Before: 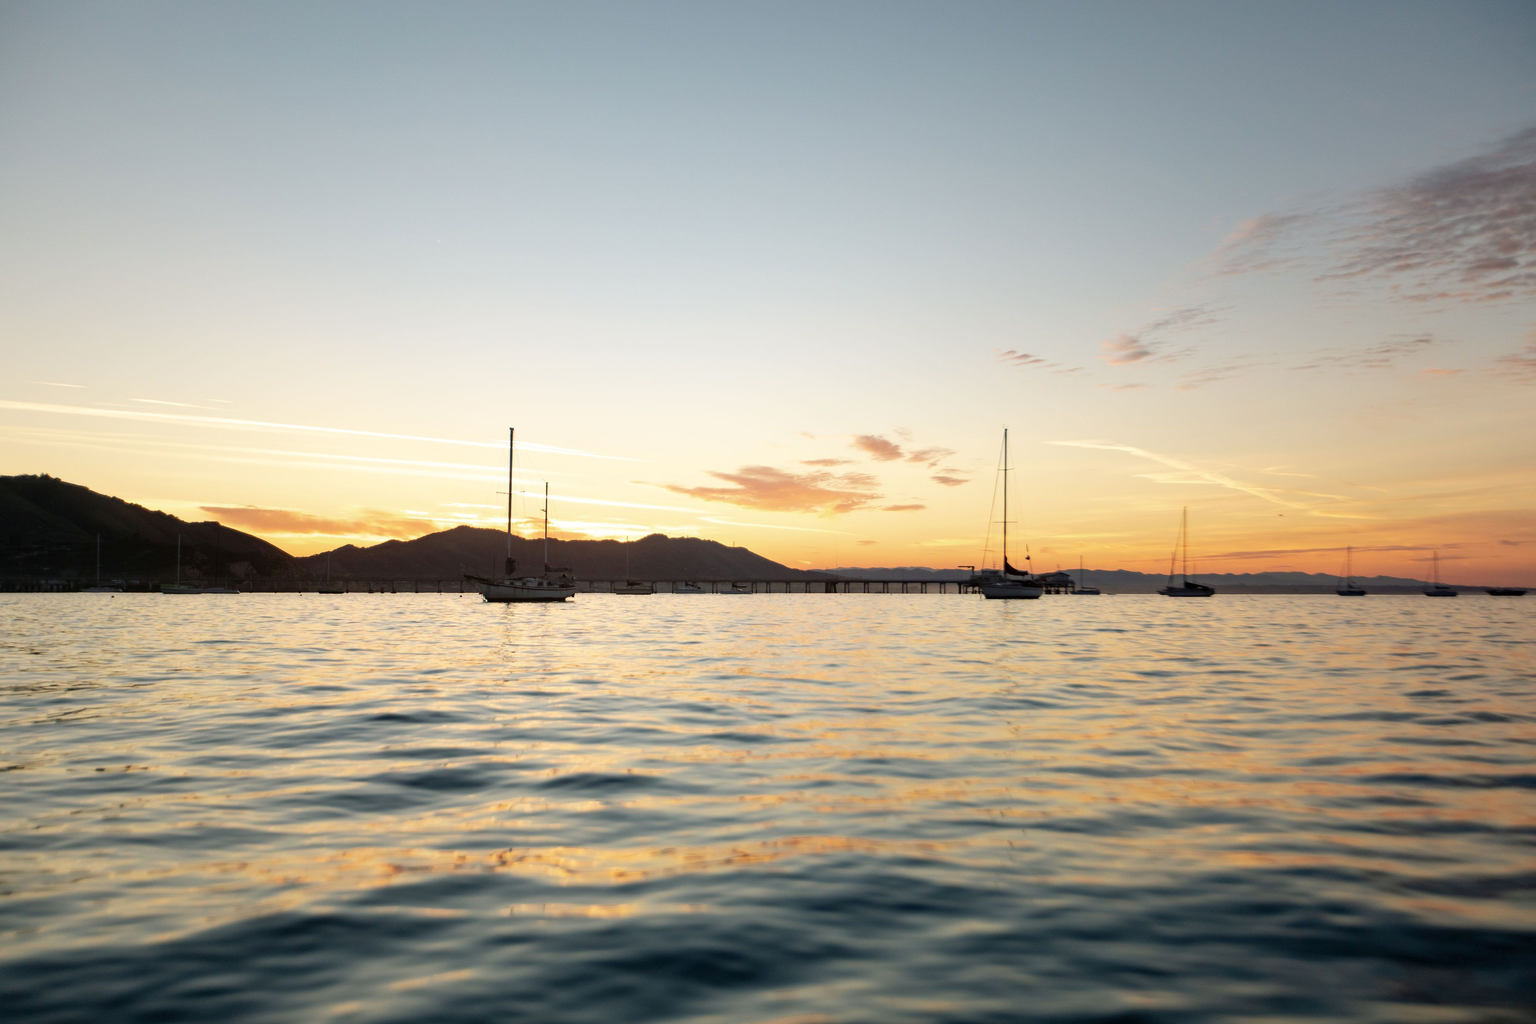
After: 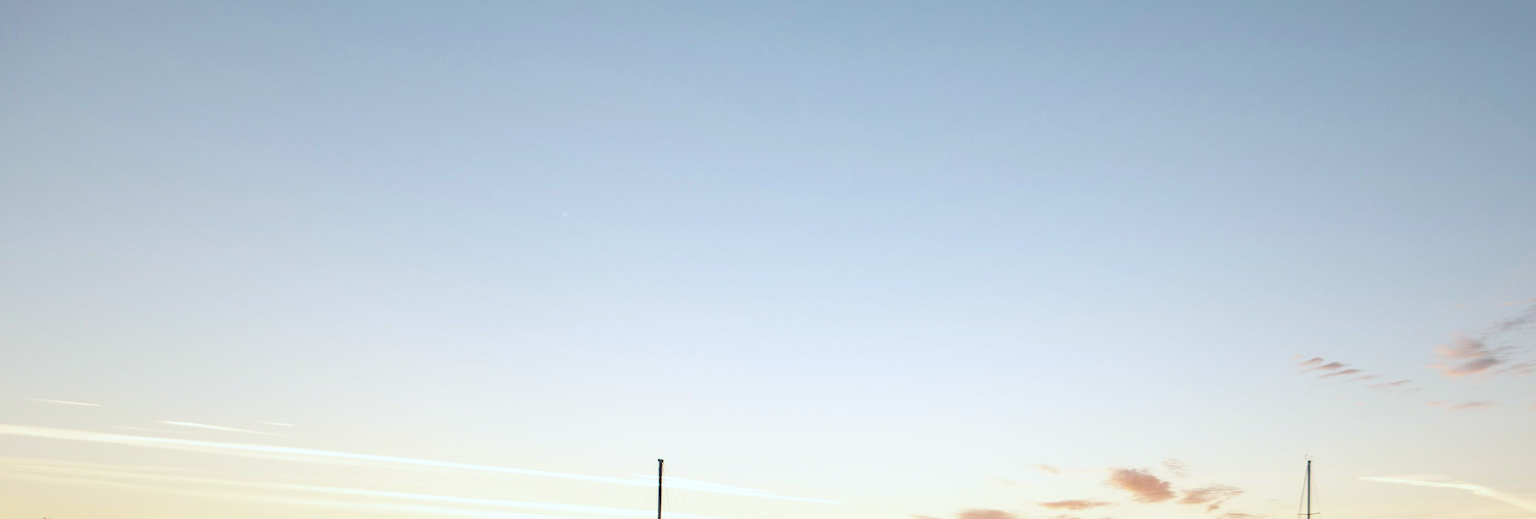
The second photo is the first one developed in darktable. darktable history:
color calibration: x 0.367, y 0.379, temperature 4398.48 K
crop: left 0.578%, top 7.634%, right 23.215%, bottom 53.724%
